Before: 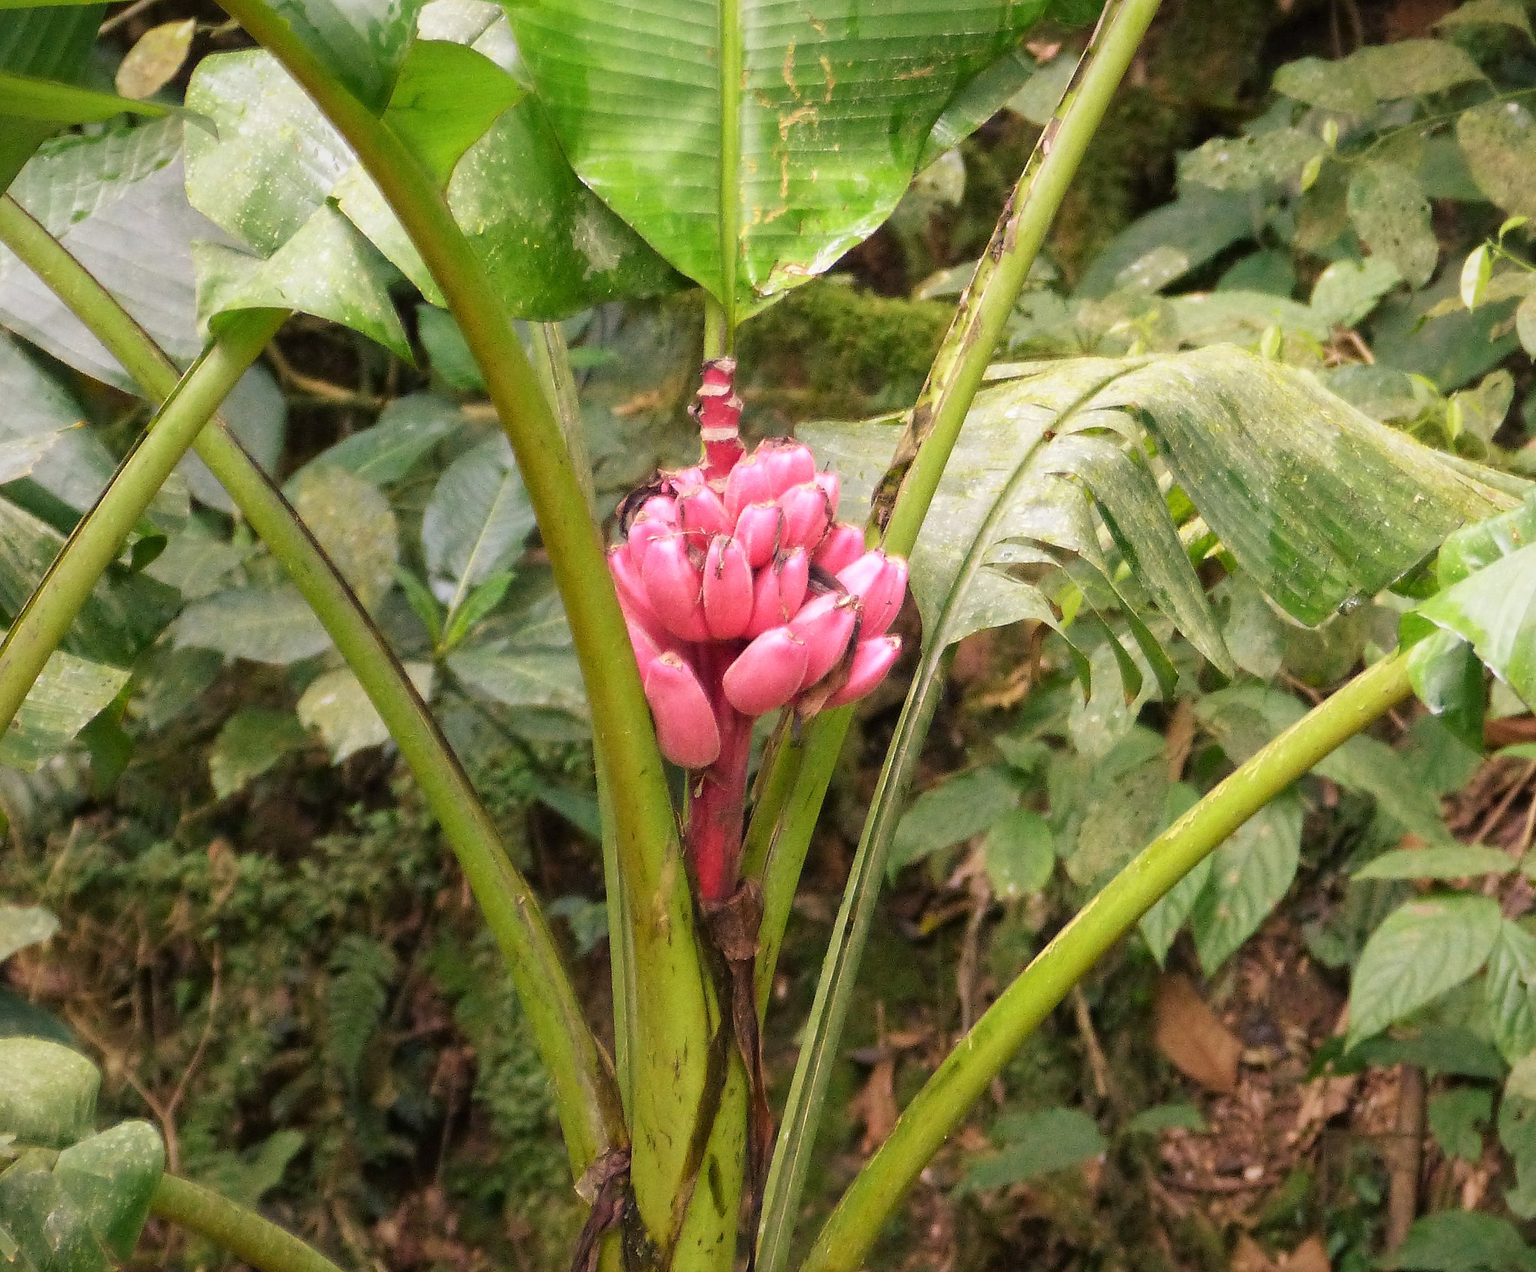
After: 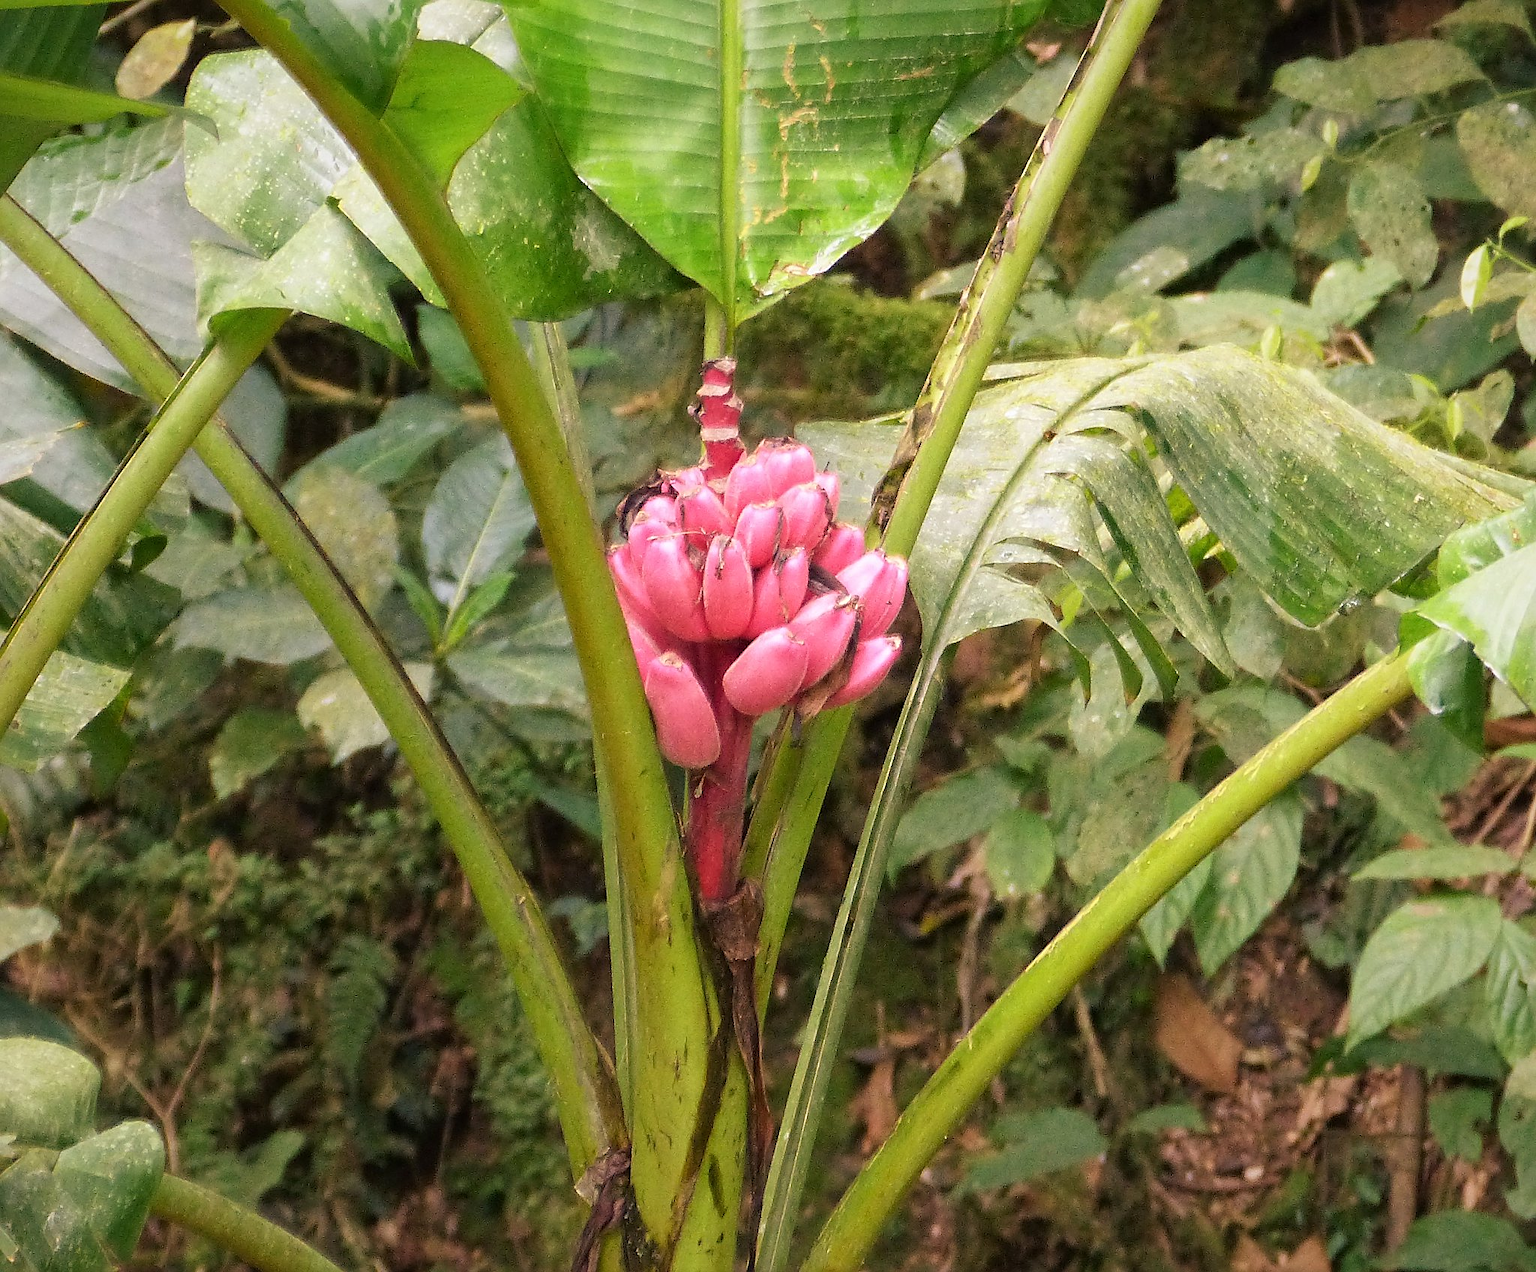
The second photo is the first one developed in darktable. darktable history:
sharpen: radius 2.477, amount 0.327
